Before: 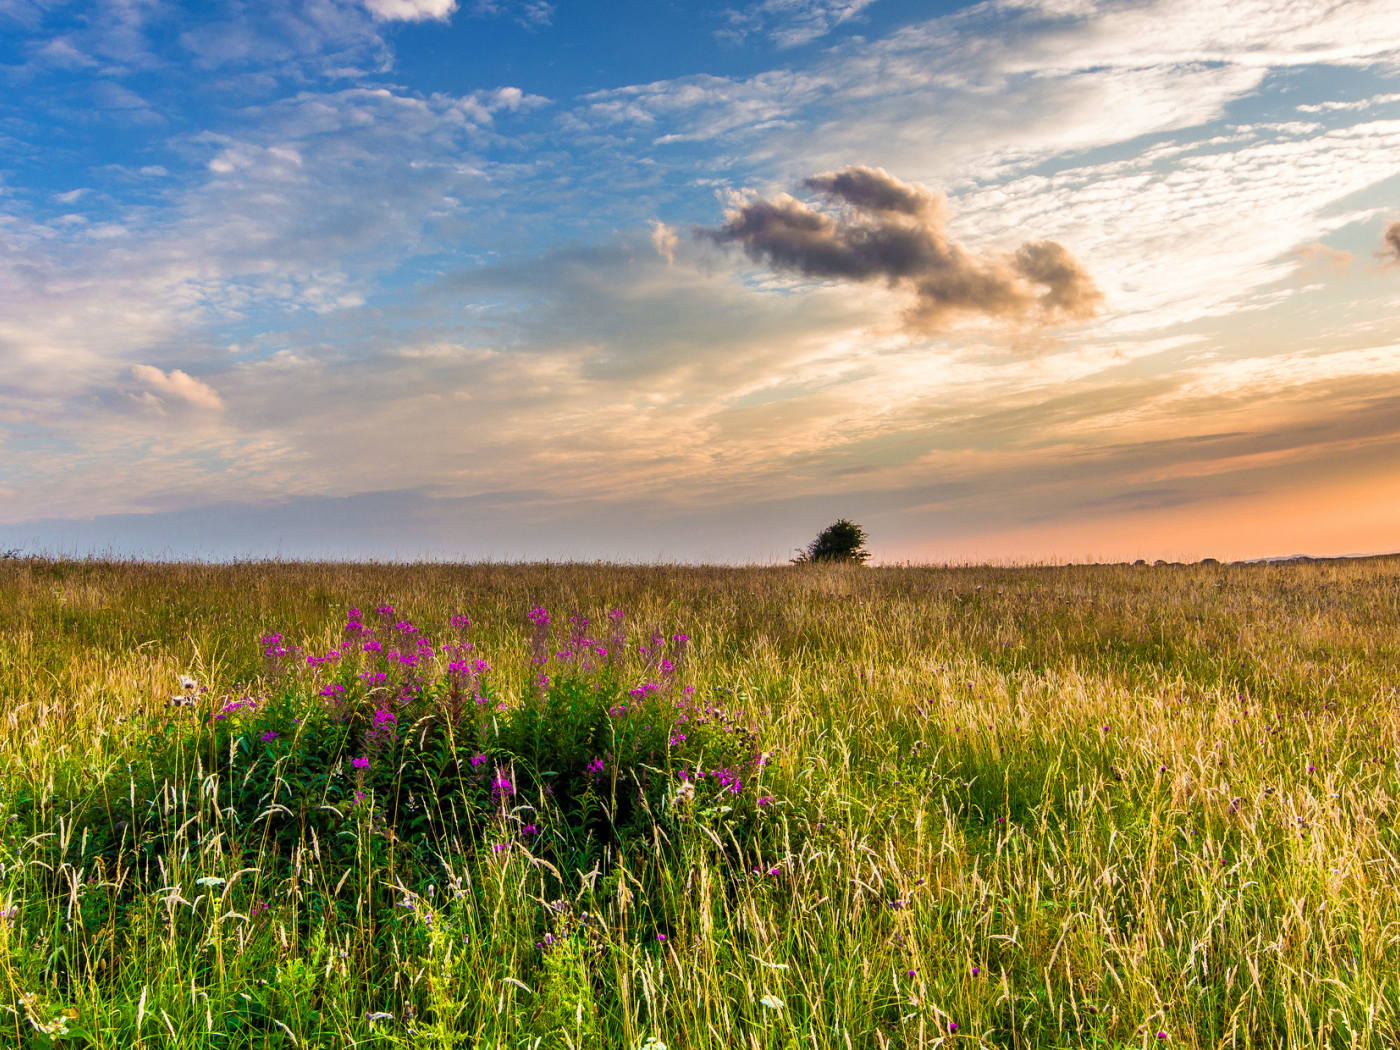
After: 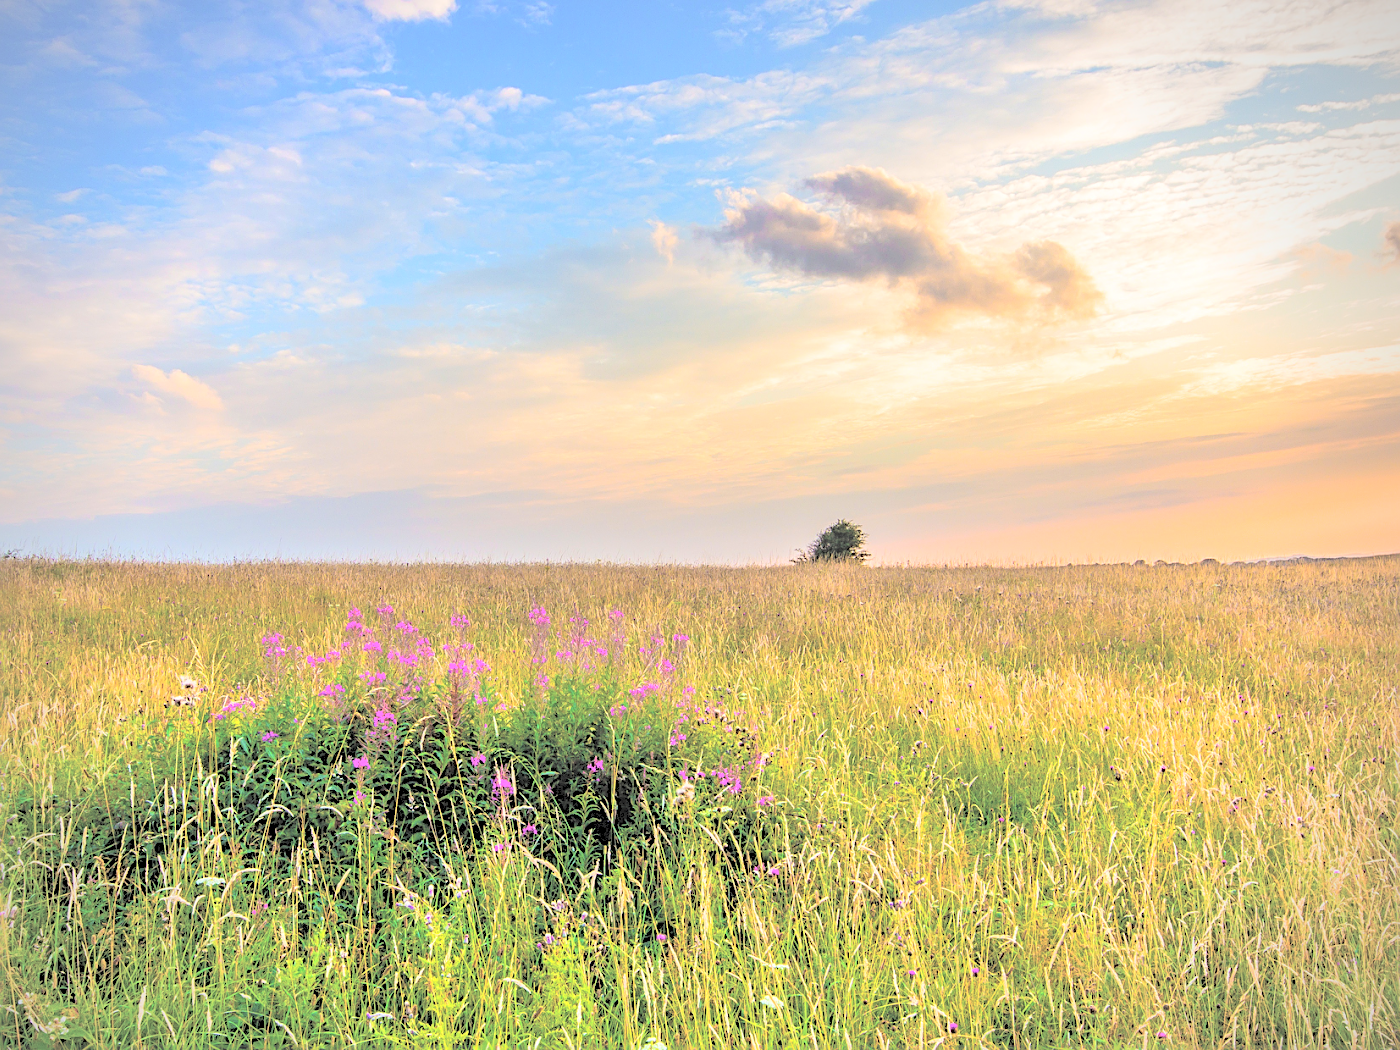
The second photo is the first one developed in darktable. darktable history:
vignetting: fall-off radius 61.18%
contrast brightness saturation: brightness 0.984
sharpen: on, module defaults
